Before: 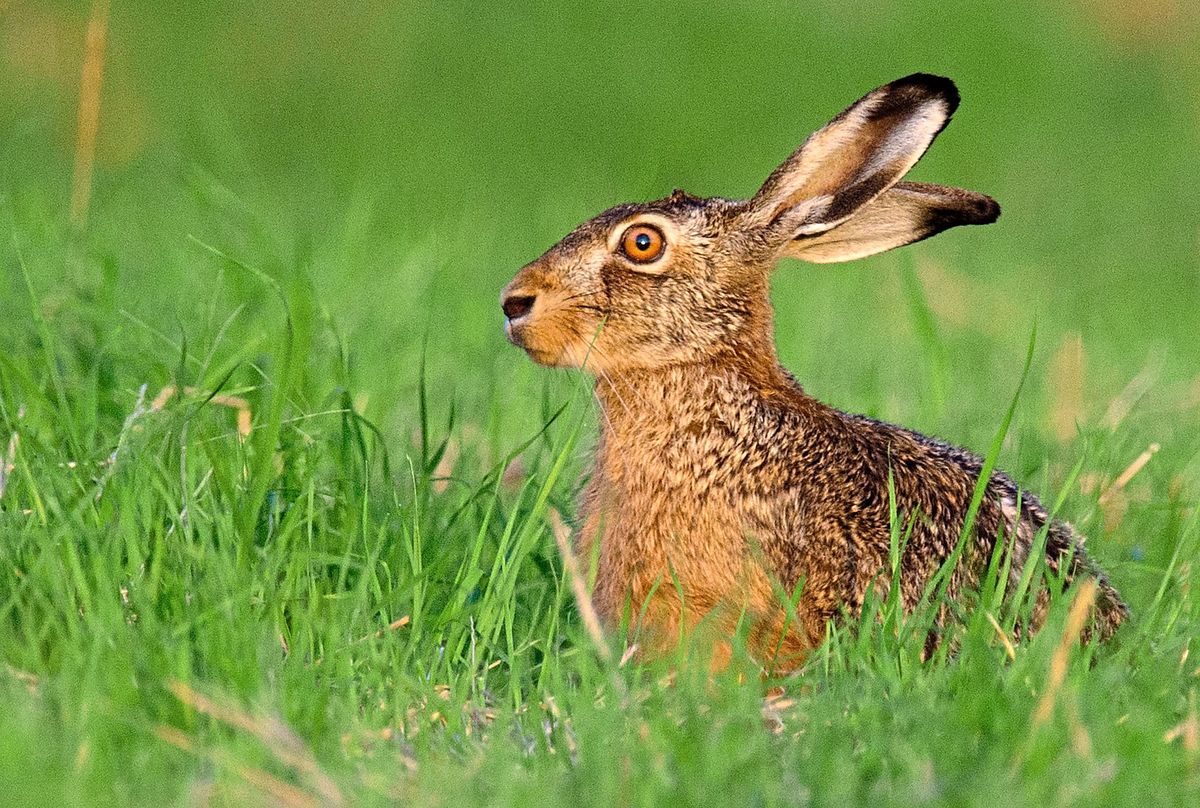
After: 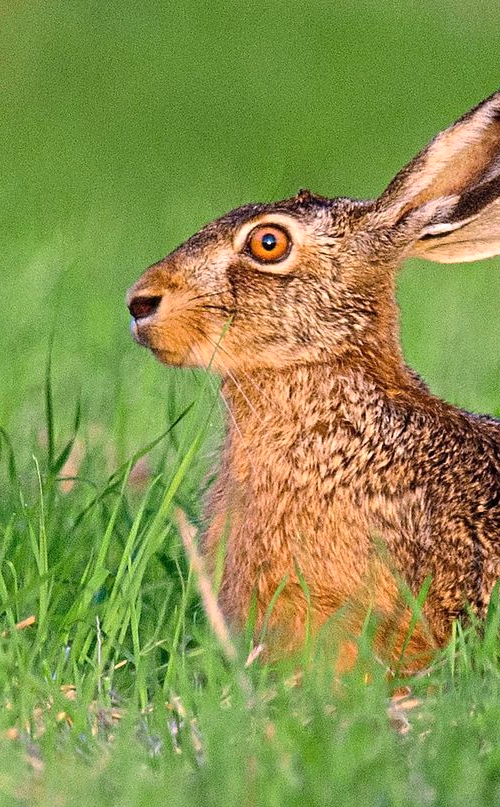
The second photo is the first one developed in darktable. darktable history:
white balance: red 1.05, blue 1.072
crop: left 31.229%, right 27.105%
